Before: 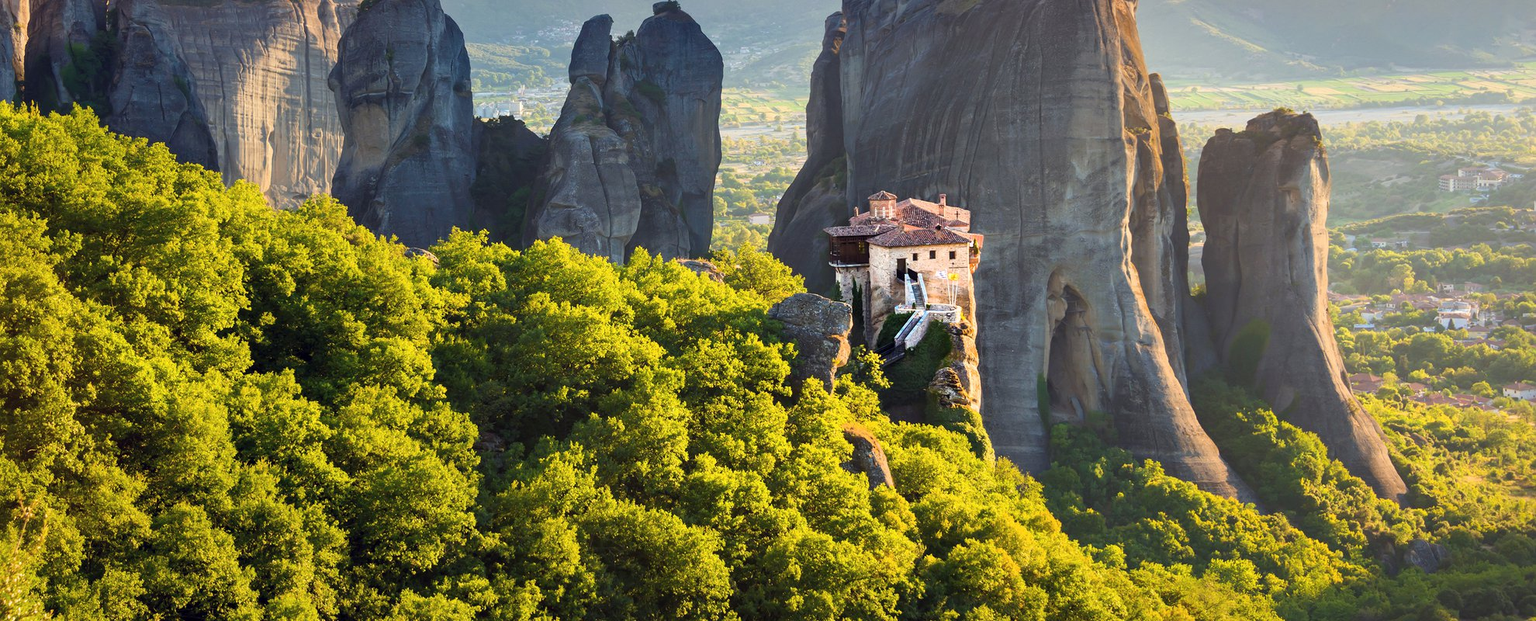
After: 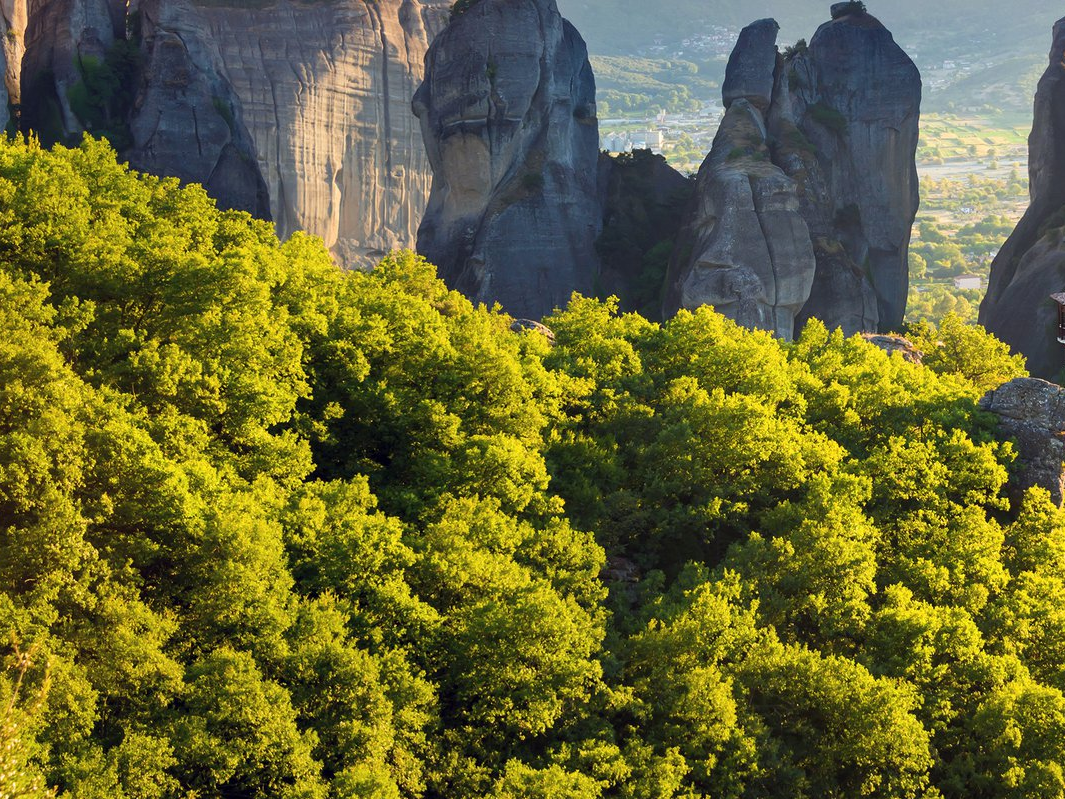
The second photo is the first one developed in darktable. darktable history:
crop: left 0.587%, right 45.588%, bottom 0.086%
tone equalizer: on, module defaults
